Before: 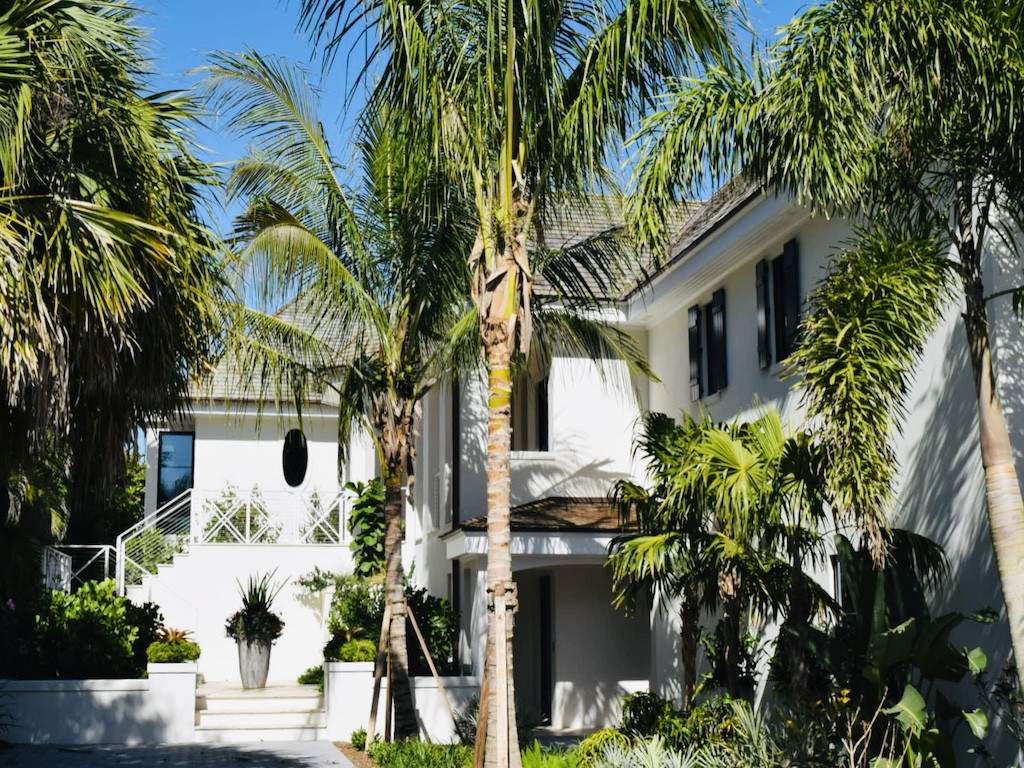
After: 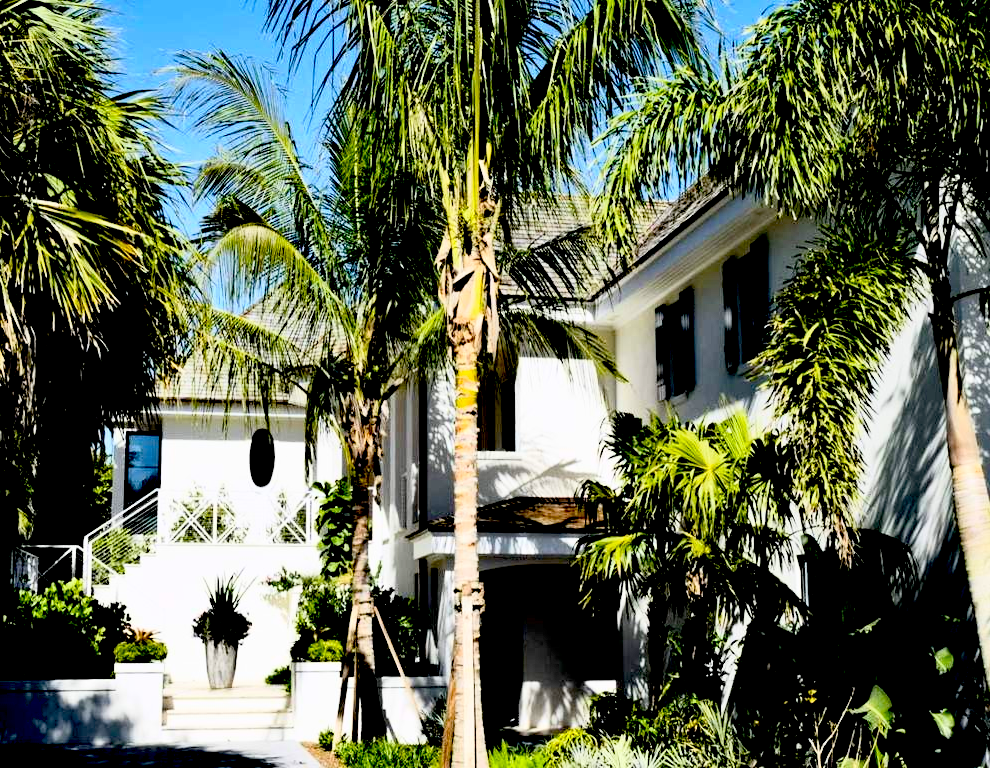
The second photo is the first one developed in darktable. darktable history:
base curve: curves: ch0 [(0, 0) (0.005, 0.002) (0.193, 0.295) (0.399, 0.664) (0.75, 0.928) (1, 1)]
exposure: black level correction 0.056, compensate highlight preservation false
crop and rotate: left 3.238%
